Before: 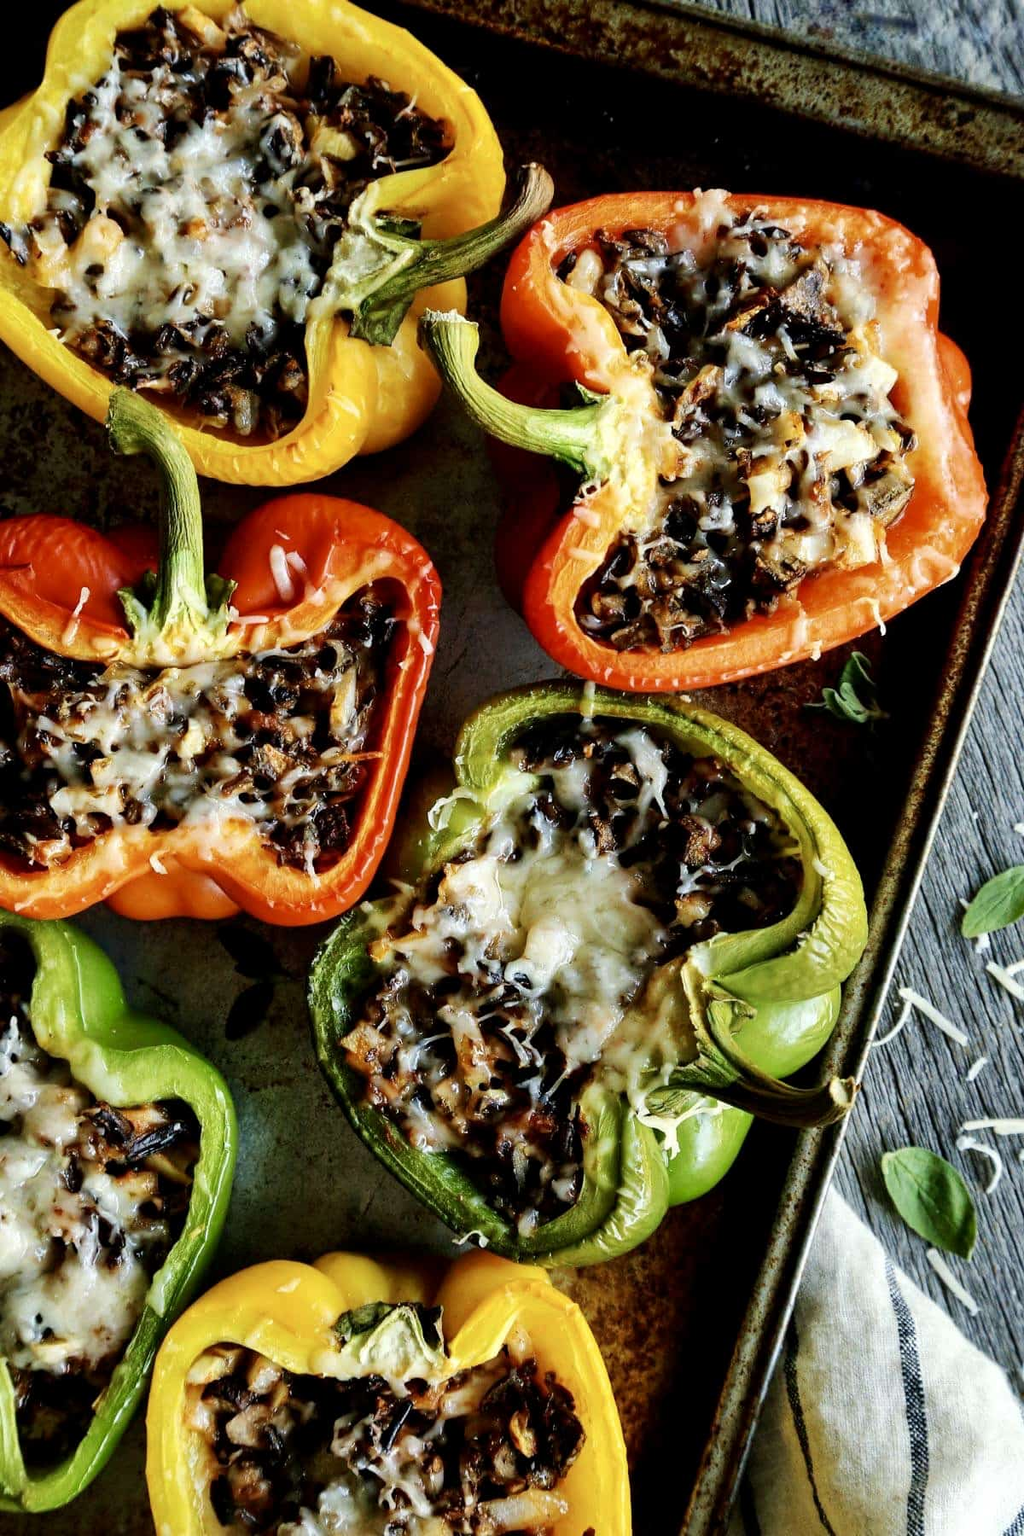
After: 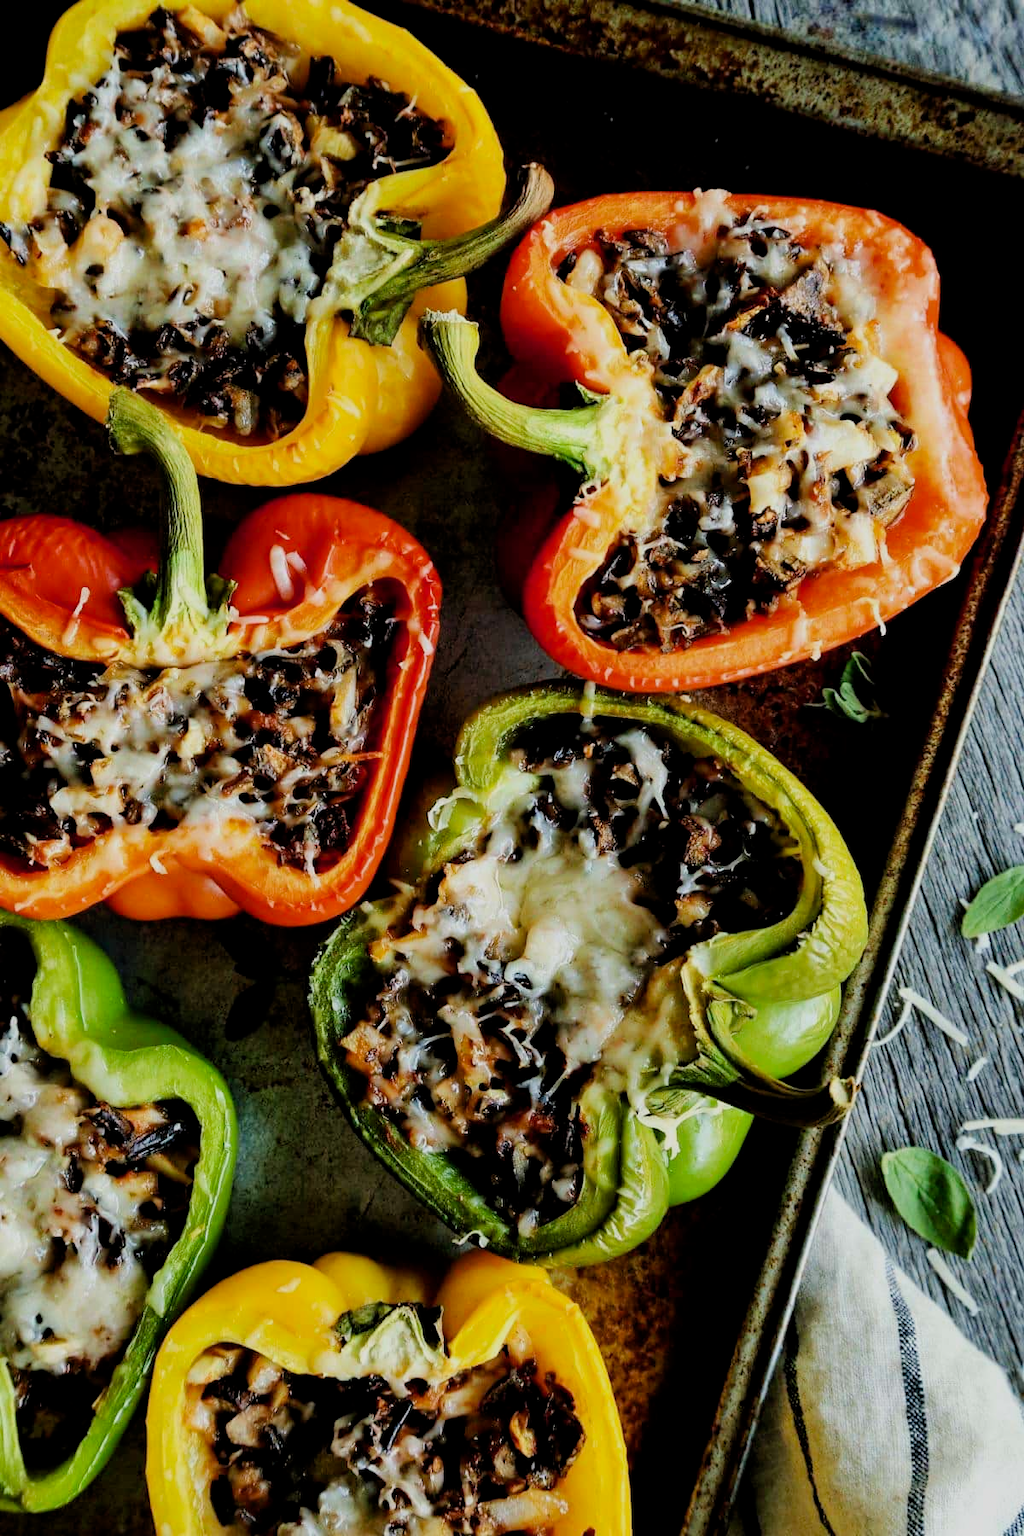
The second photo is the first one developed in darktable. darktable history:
filmic rgb: middle gray luminance 18.43%, black relative exposure -8.91 EV, white relative exposure 3.71 EV, threshold 5.96 EV, target black luminance 0%, hardness 4.81, latitude 67.95%, contrast 0.951, highlights saturation mix 20.23%, shadows ↔ highlights balance 20.72%, enable highlight reconstruction true
